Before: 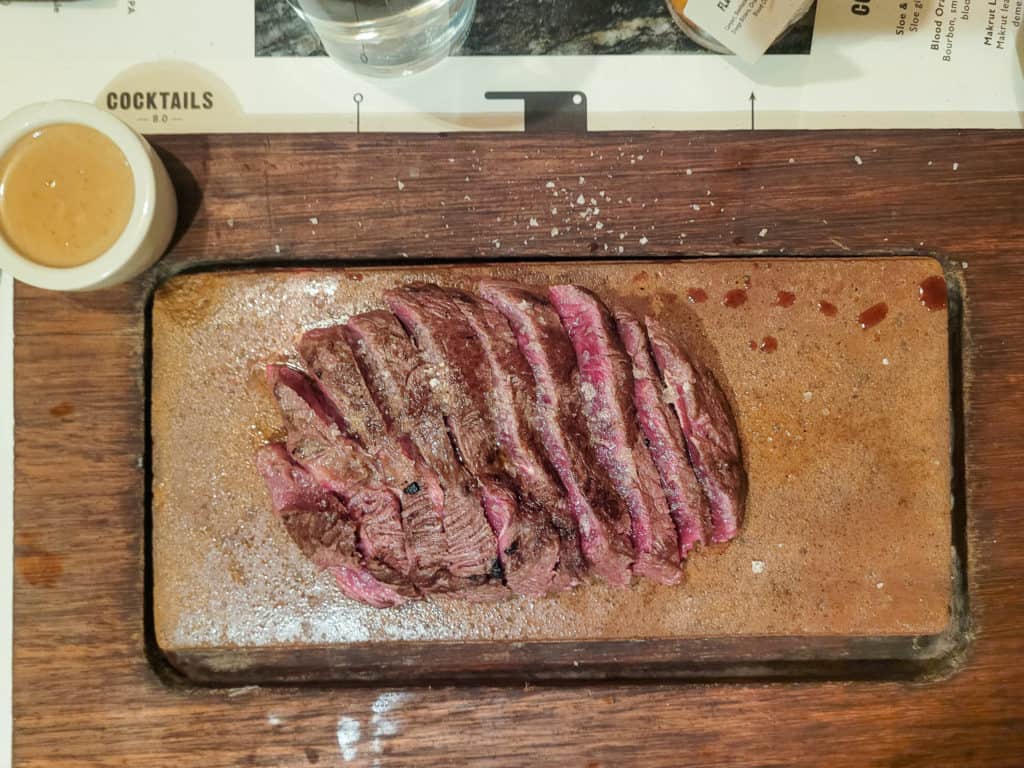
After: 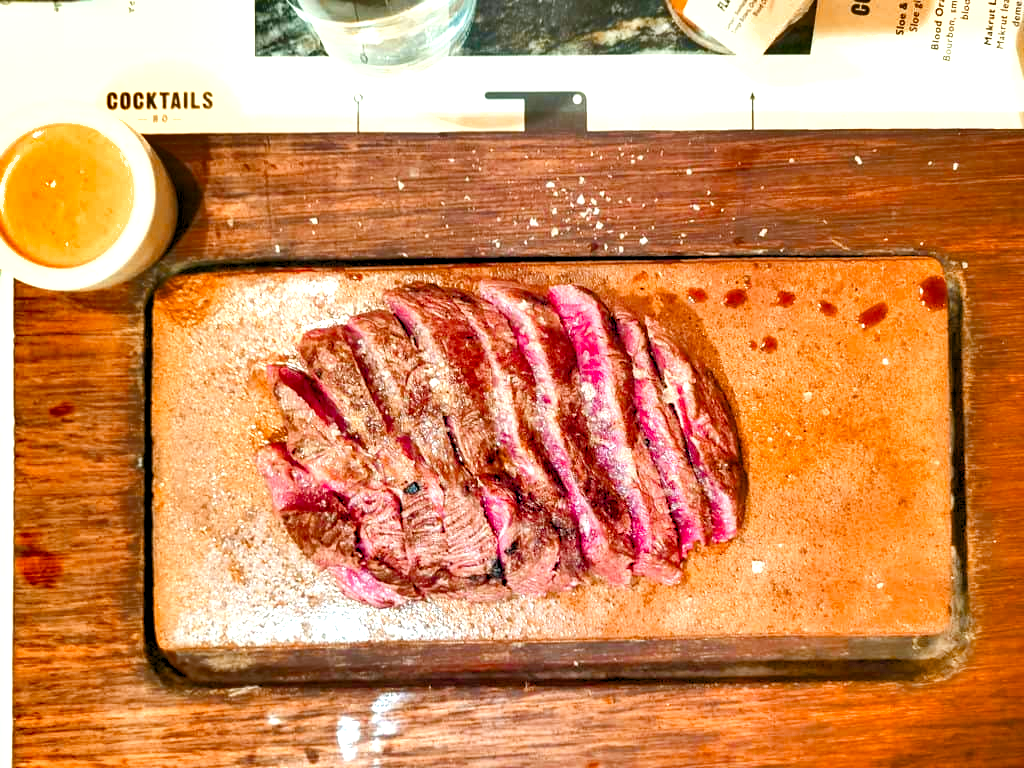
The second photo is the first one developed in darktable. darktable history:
color balance rgb: perceptual saturation grading › mid-tones 6.33%, perceptual saturation grading › shadows 72.44%, perceptual brilliance grading › highlights 11.59%, contrast 5.05%
shadows and highlights: shadows 5, soften with gaussian
color zones: curves: ch2 [(0, 0.5) (0.143, 0.5) (0.286, 0.416) (0.429, 0.5) (0.571, 0.5) (0.714, 0.5) (0.857, 0.5) (1, 0.5)]
levels: levels [0.036, 0.364, 0.827]
